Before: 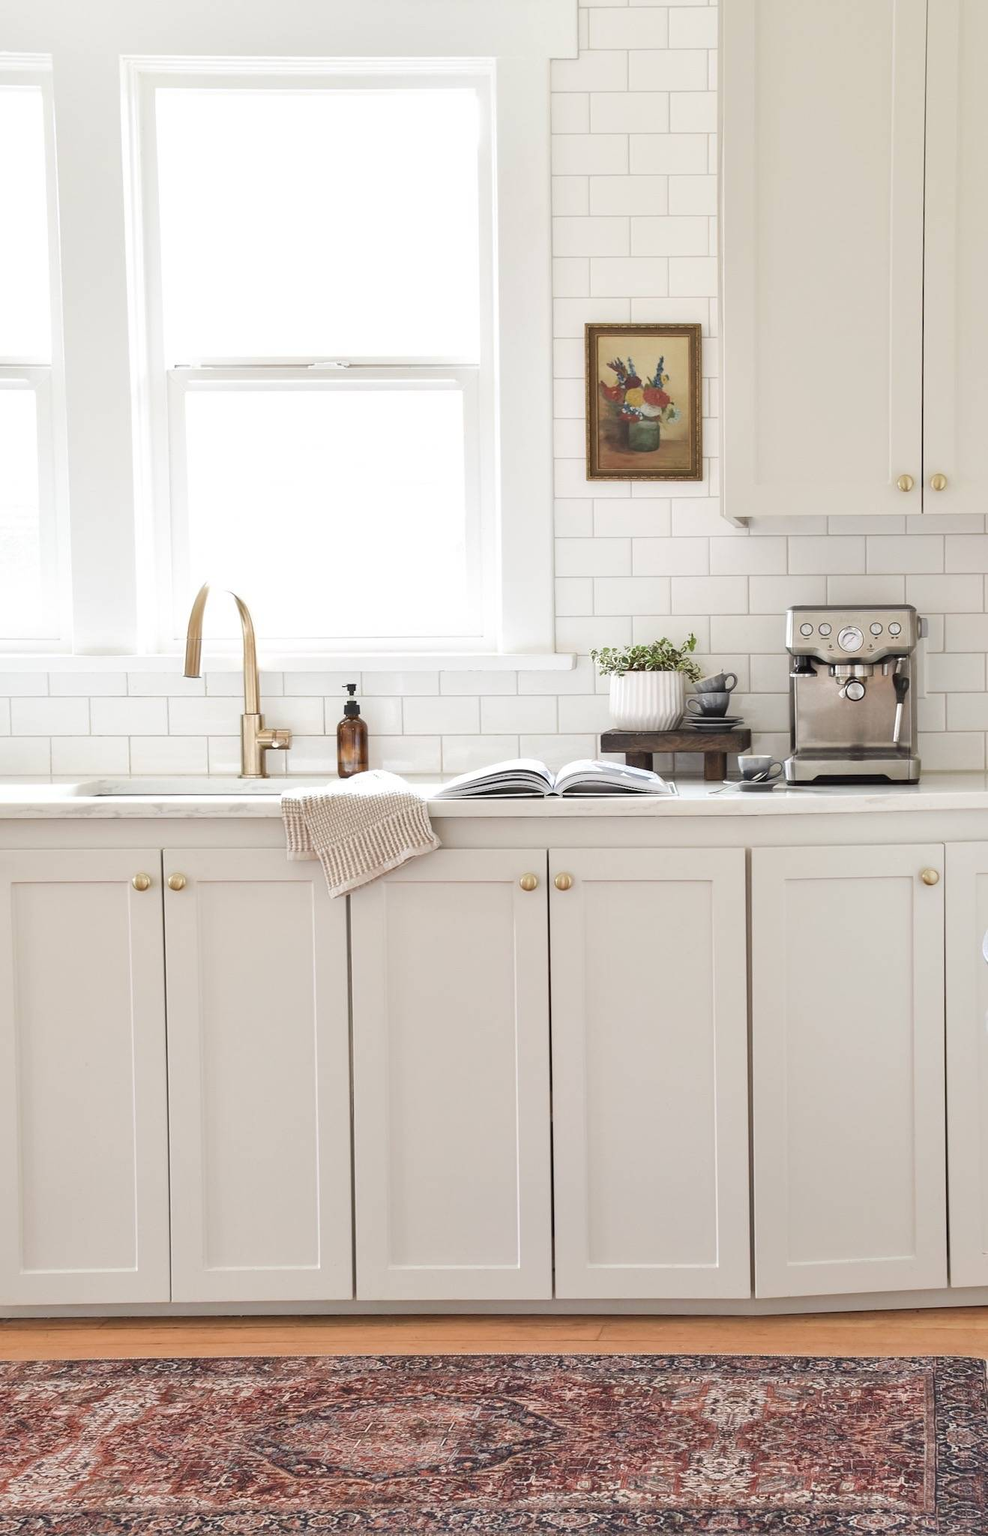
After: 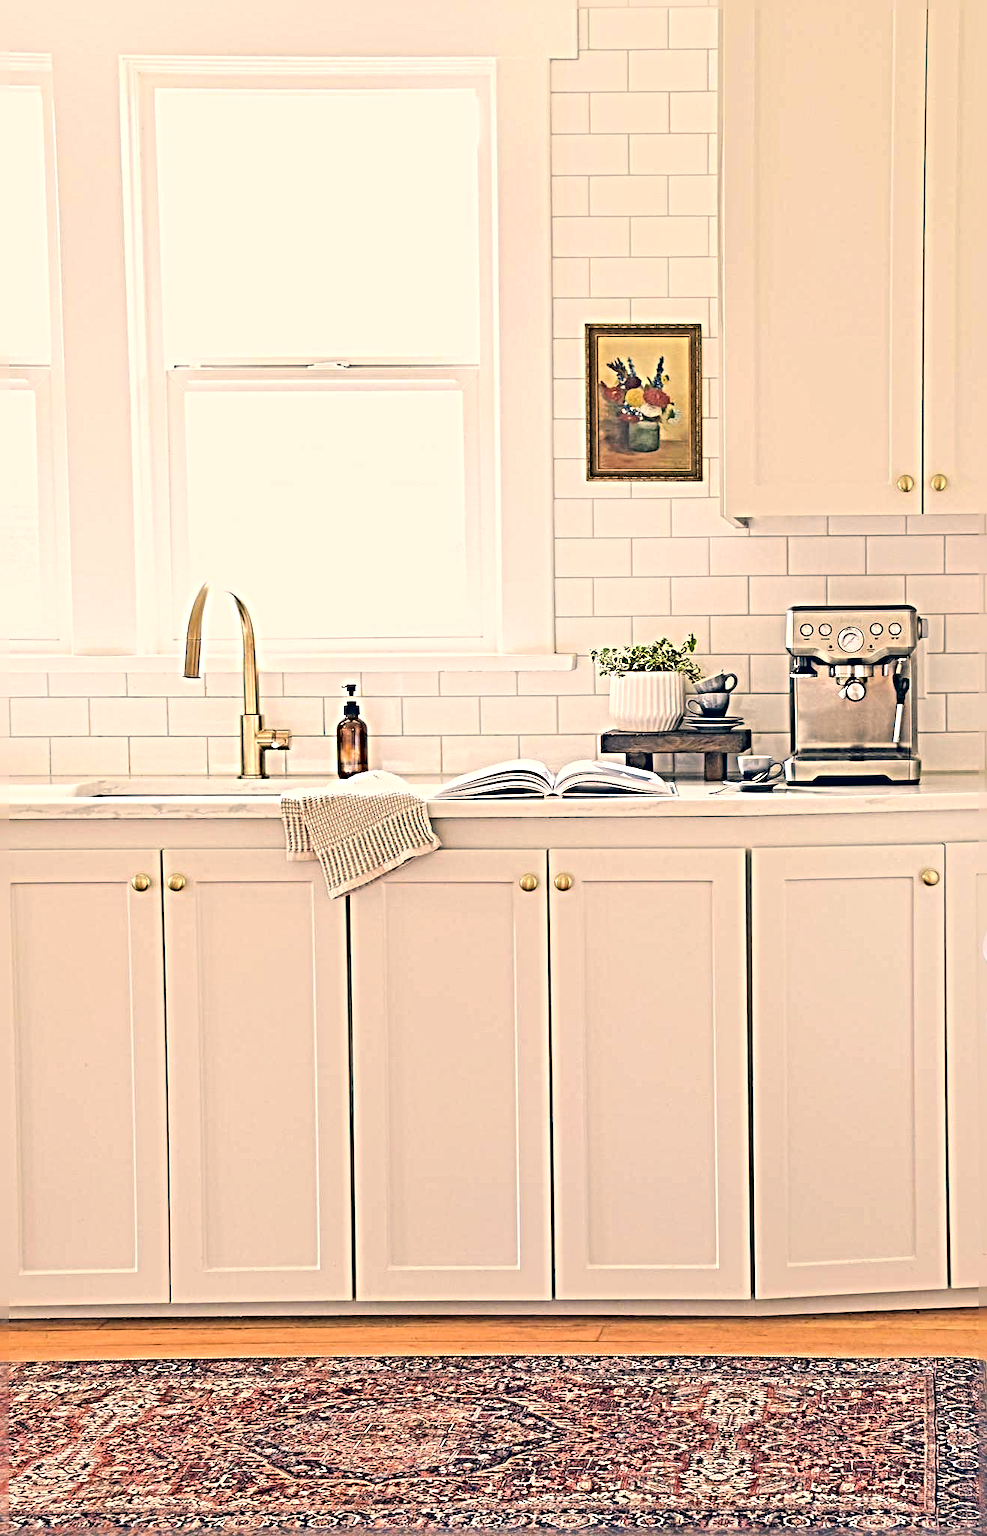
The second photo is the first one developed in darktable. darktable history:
crop and rotate: left 0.126%
color correction: highlights a* 10.32, highlights b* 14.66, shadows a* -9.59, shadows b* -15.02
contrast brightness saturation: contrast 0.07, brightness 0.18, saturation 0.4
sharpen: radius 6.3, amount 1.8, threshold 0
